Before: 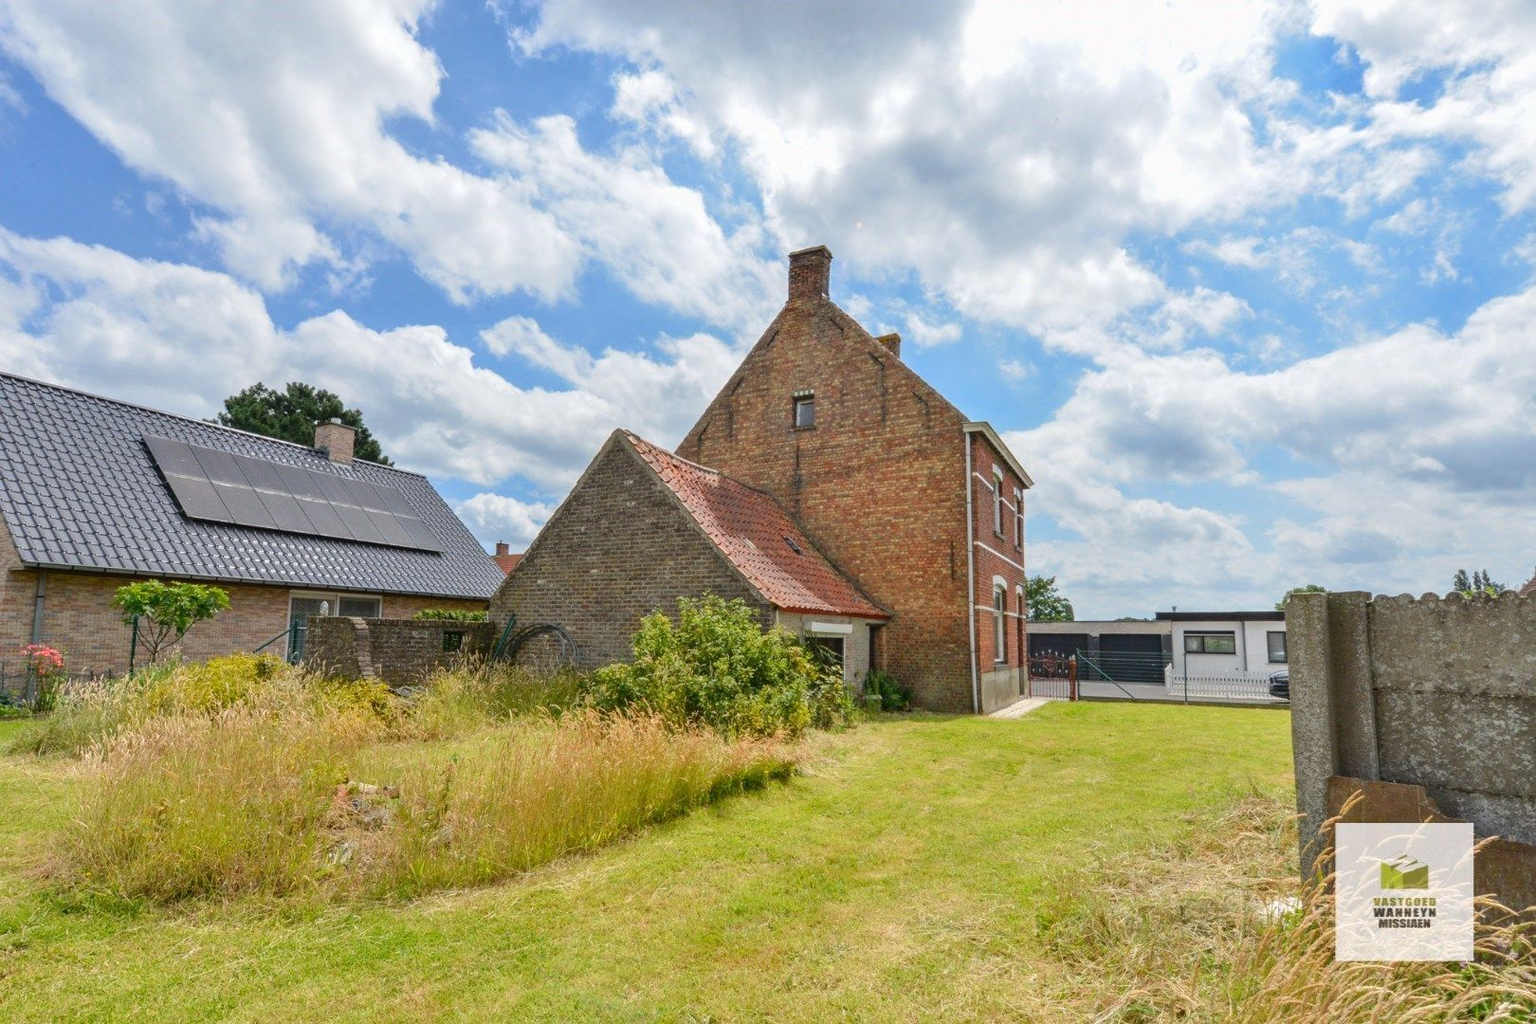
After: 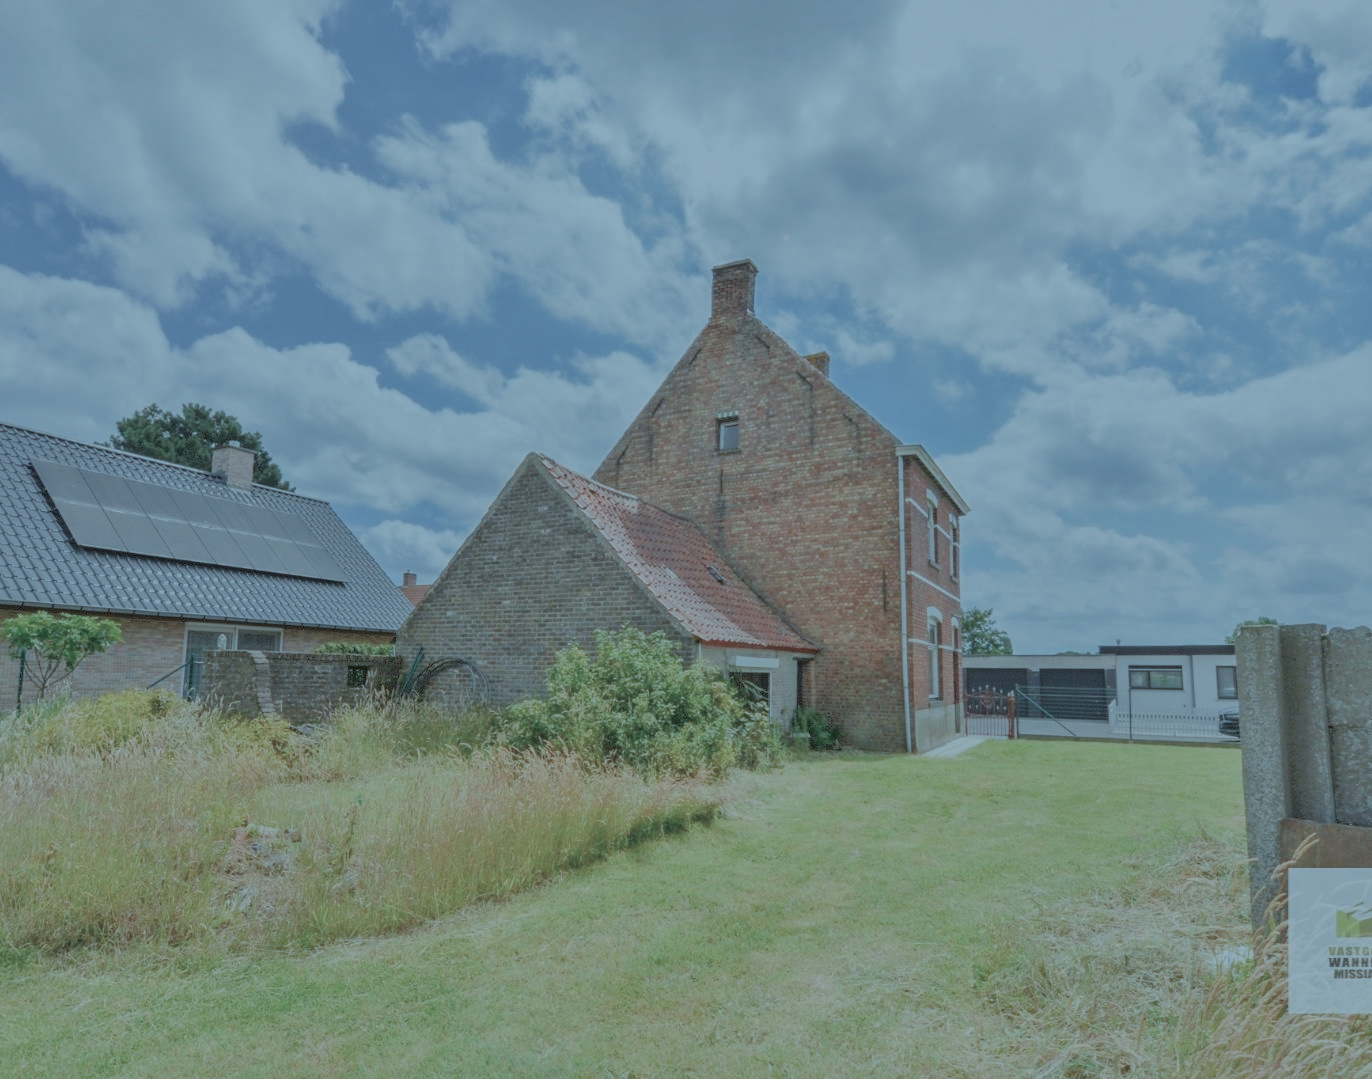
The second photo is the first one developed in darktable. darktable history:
crop: left 7.435%, right 7.818%
color calibration: illuminant F (fluorescent), F source F9 (Cool White Deluxe 4150 K) – high CRI, x 0.374, y 0.373, temperature 4155.41 K
filmic rgb: black relative exposure -15.88 EV, white relative exposure 7.99 EV, hardness 4.12, latitude 49.47%, contrast 0.501
local contrast: mode bilateral grid, contrast 19, coarseness 50, detail 119%, midtone range 0.2
color correction: highlights a* -13.25, highlights b* -17.58, saturation 0.703
